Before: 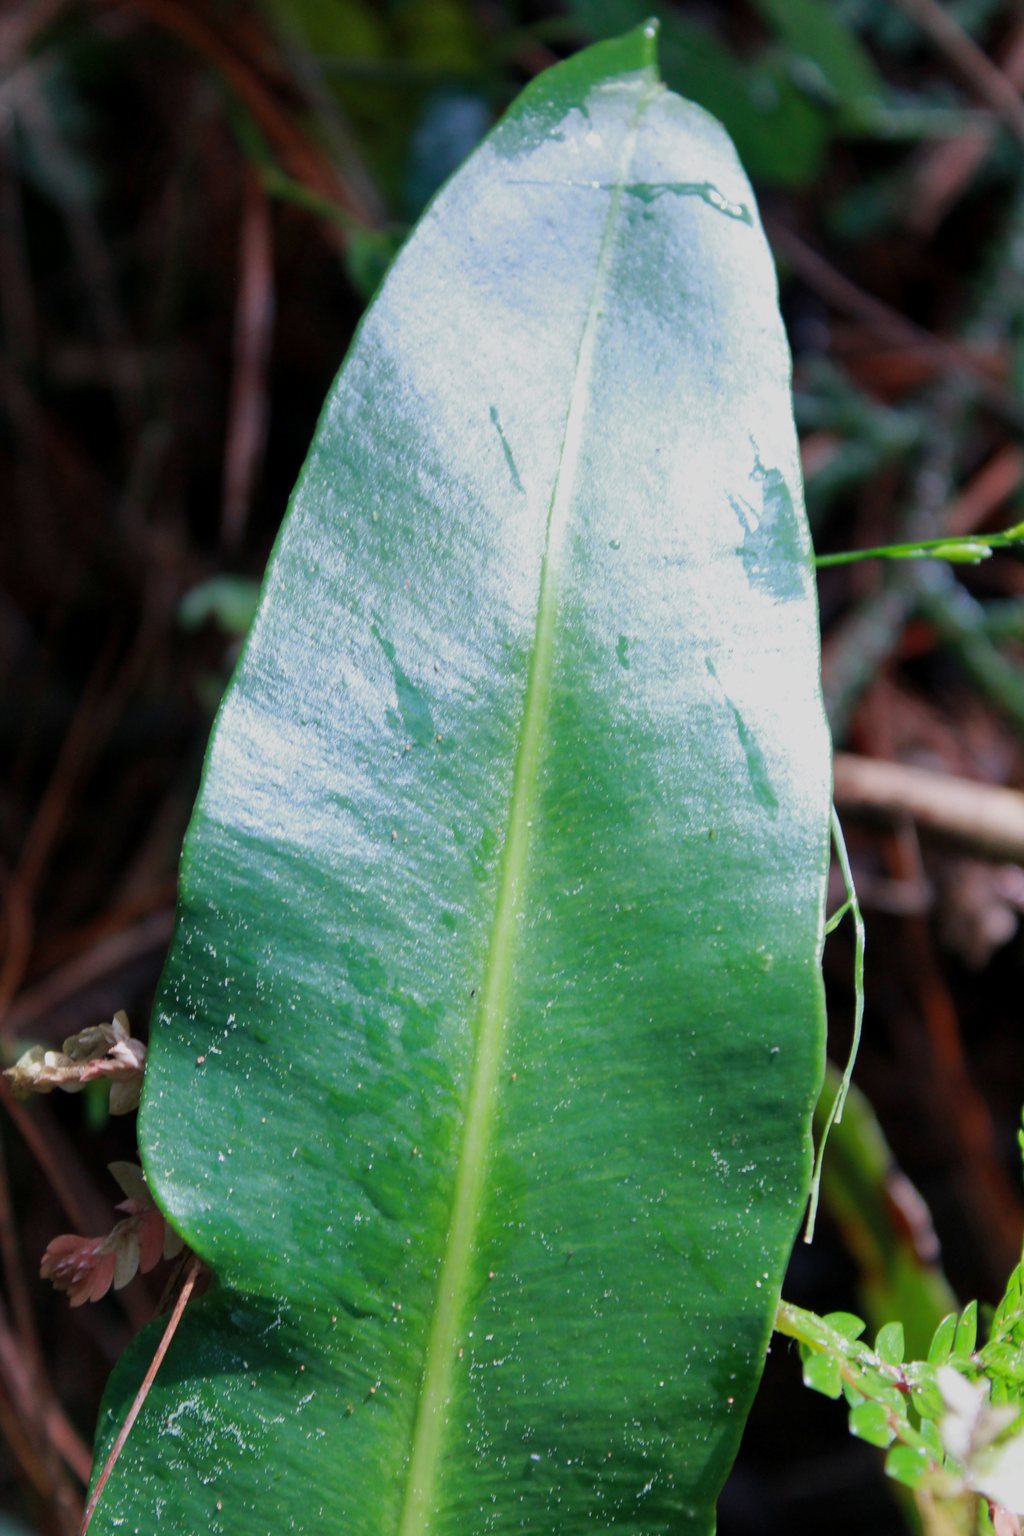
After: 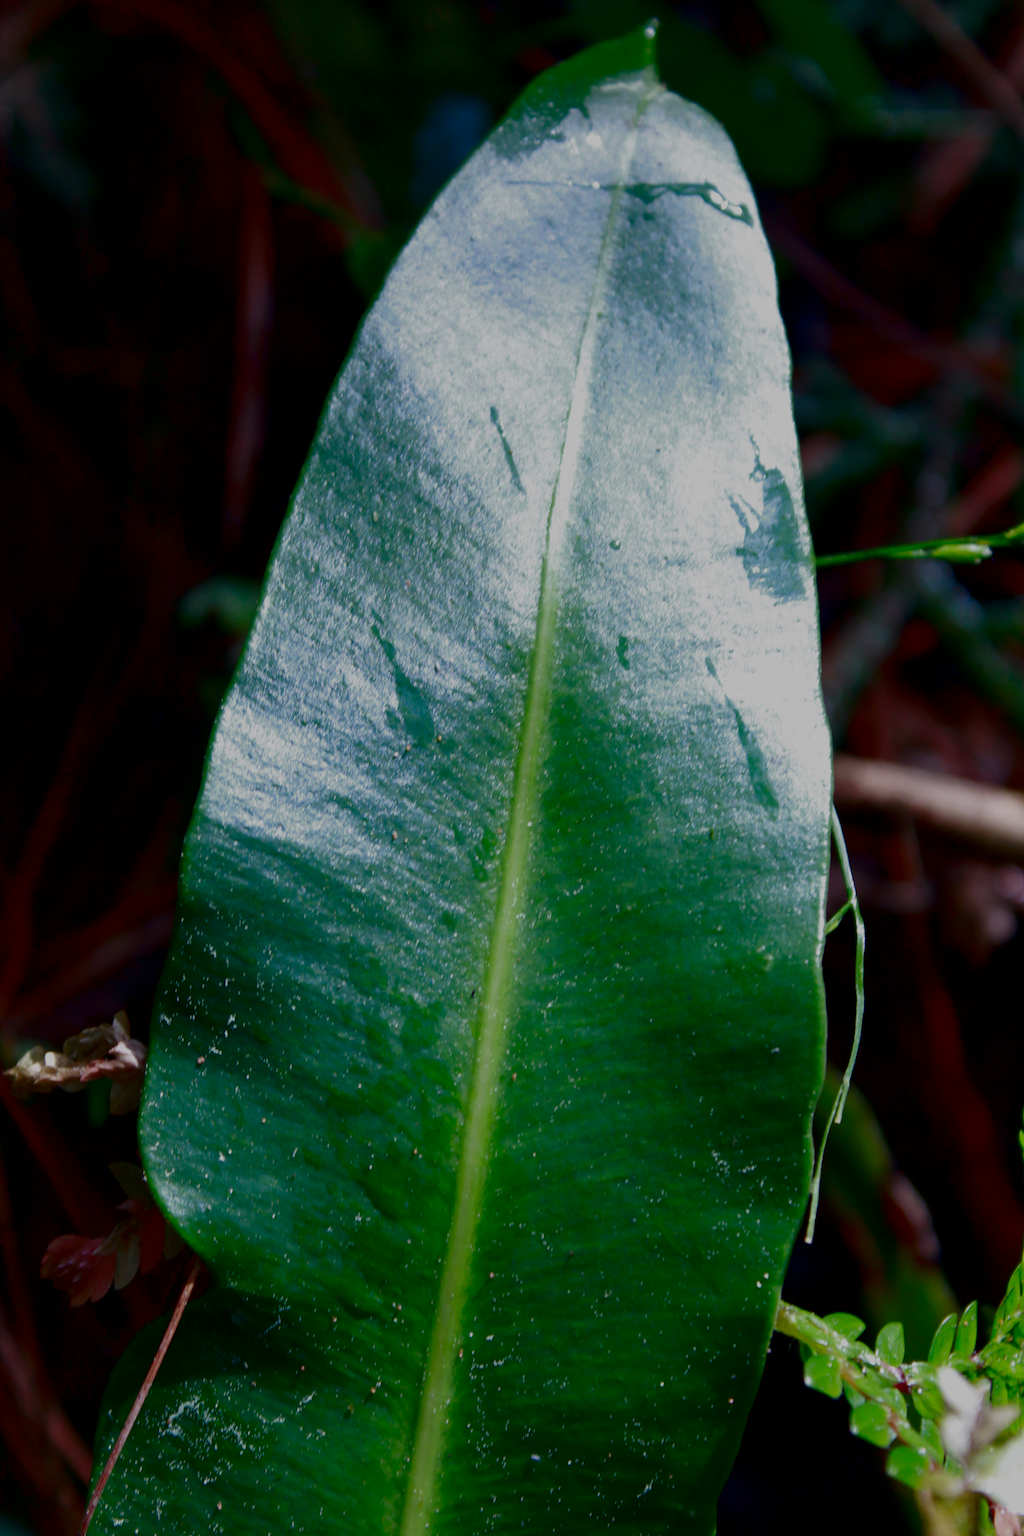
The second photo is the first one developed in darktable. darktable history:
contrast brightness saturation: brightness -0.523
